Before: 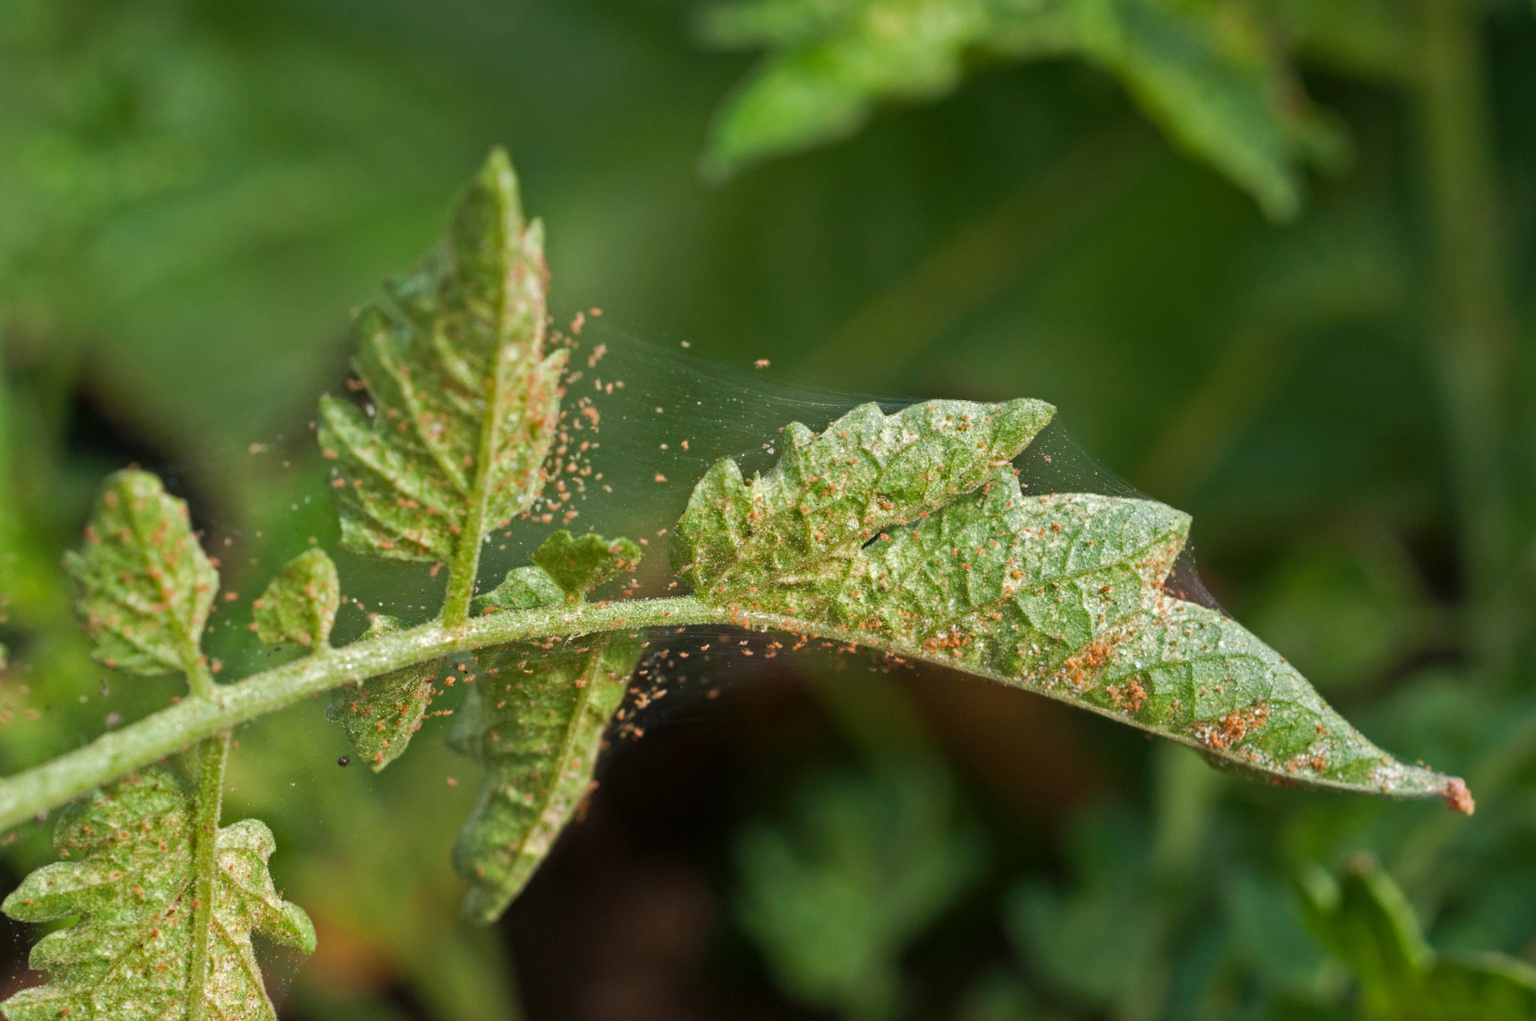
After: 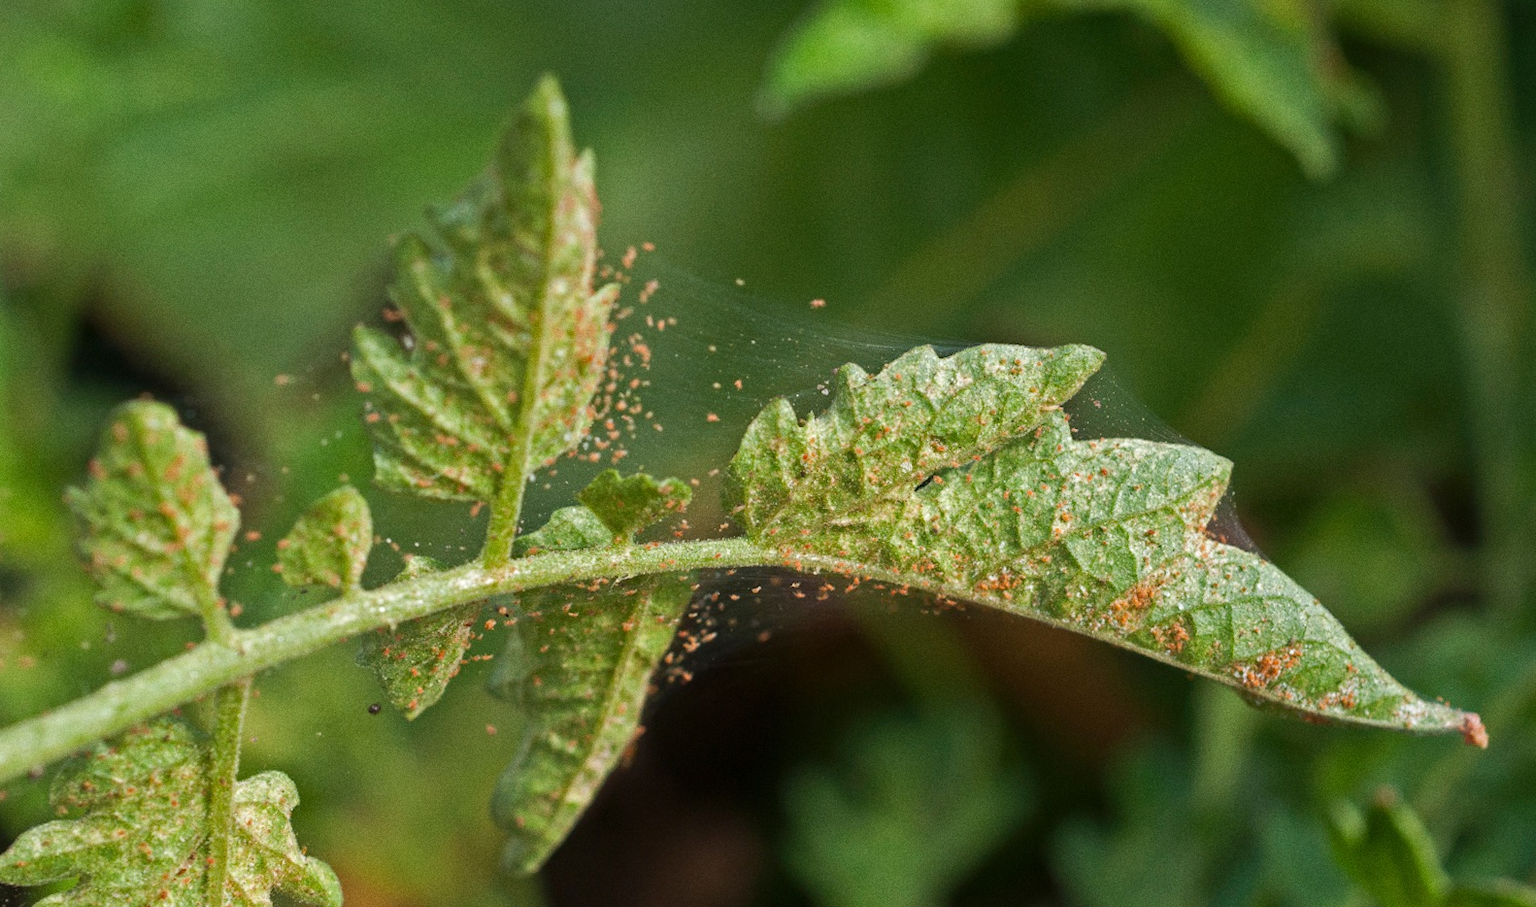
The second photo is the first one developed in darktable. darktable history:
rotate and perspective: rotation 0.679°, lens shift (horizontal) 0.136, crop left 0.009, crop right 0.991, crop top 0.078, crop bottom 0.95
crop and rotate: top 2.479%, bottom 3.018%
grain: coarseness 0.47 ISO
